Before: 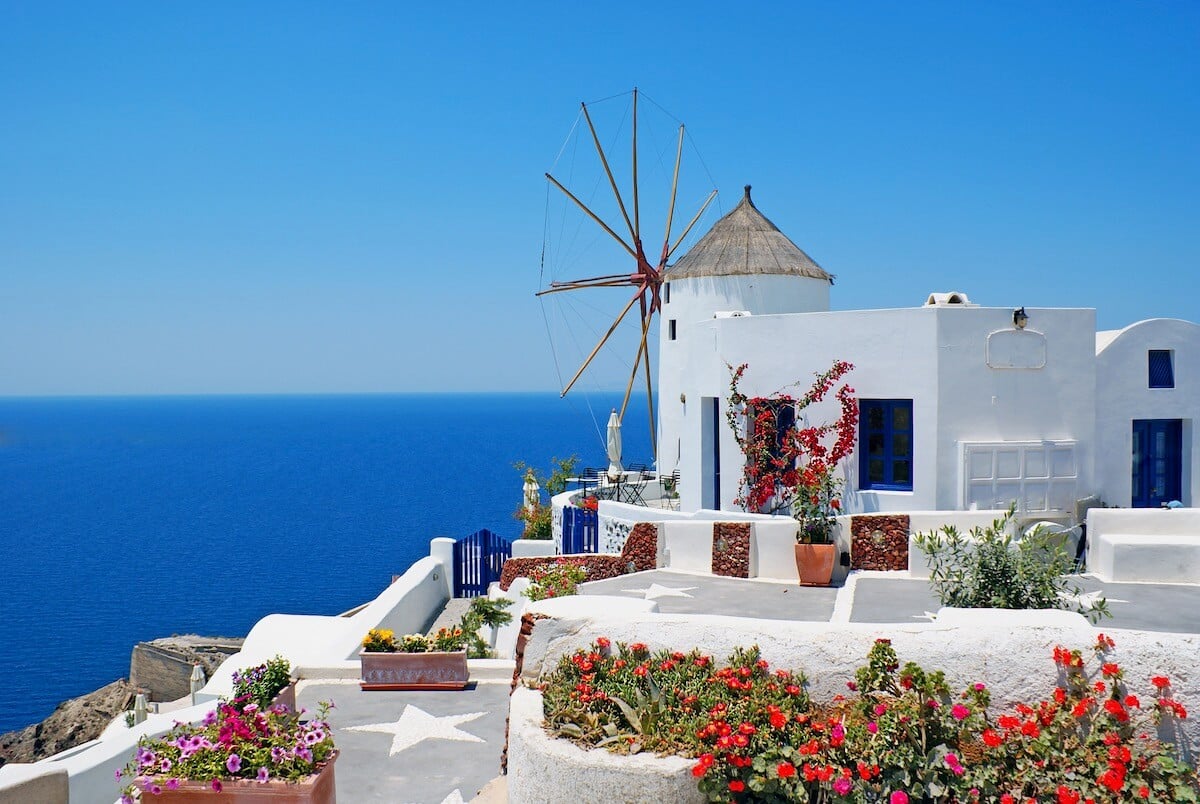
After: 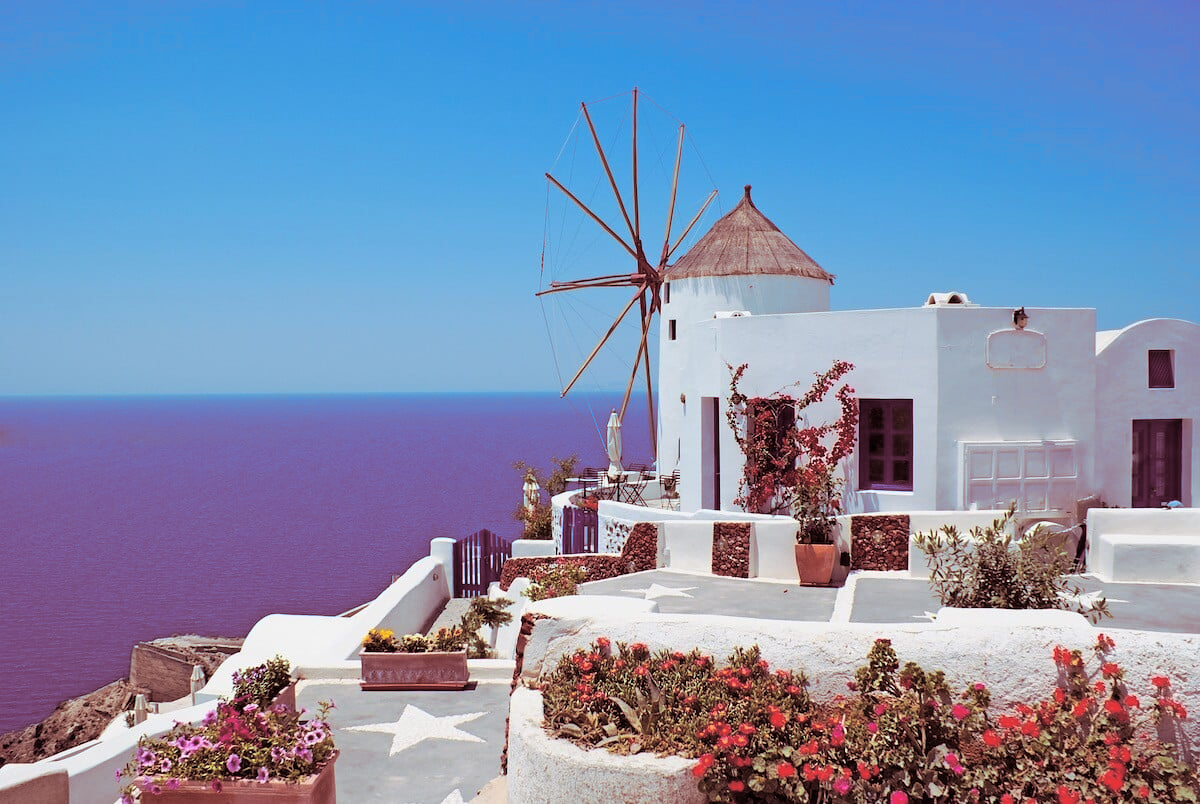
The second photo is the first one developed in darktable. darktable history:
split-toning: highlights › hue 187.2°, highlights › saturation 0.83, balance -68.05, compress 56.43%
